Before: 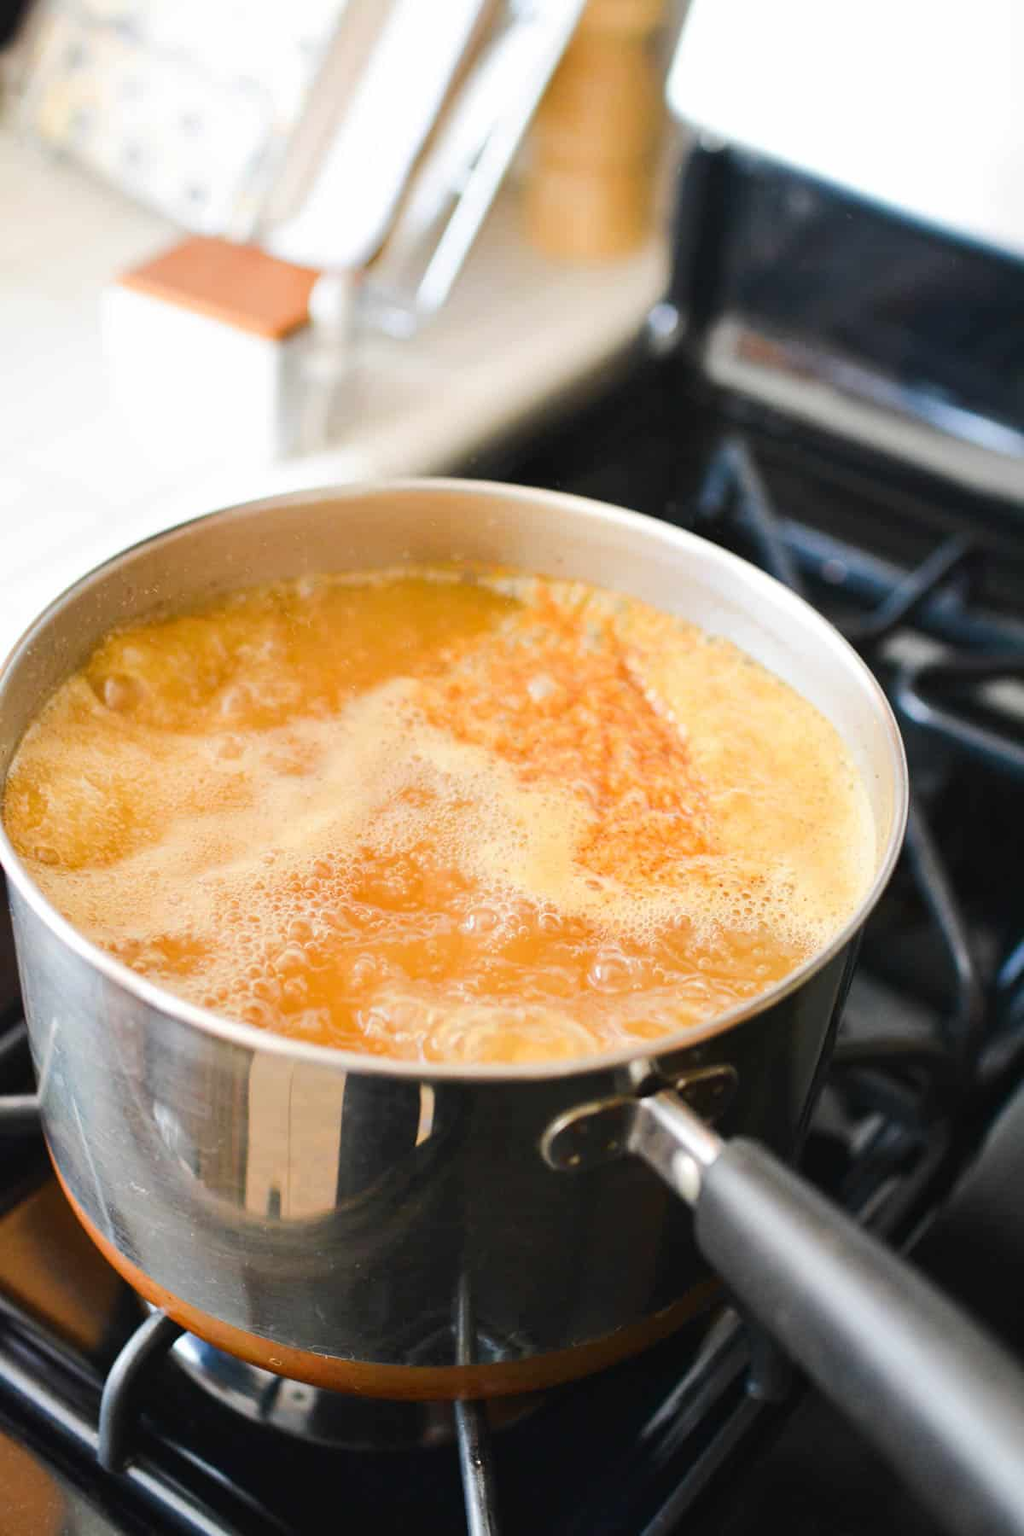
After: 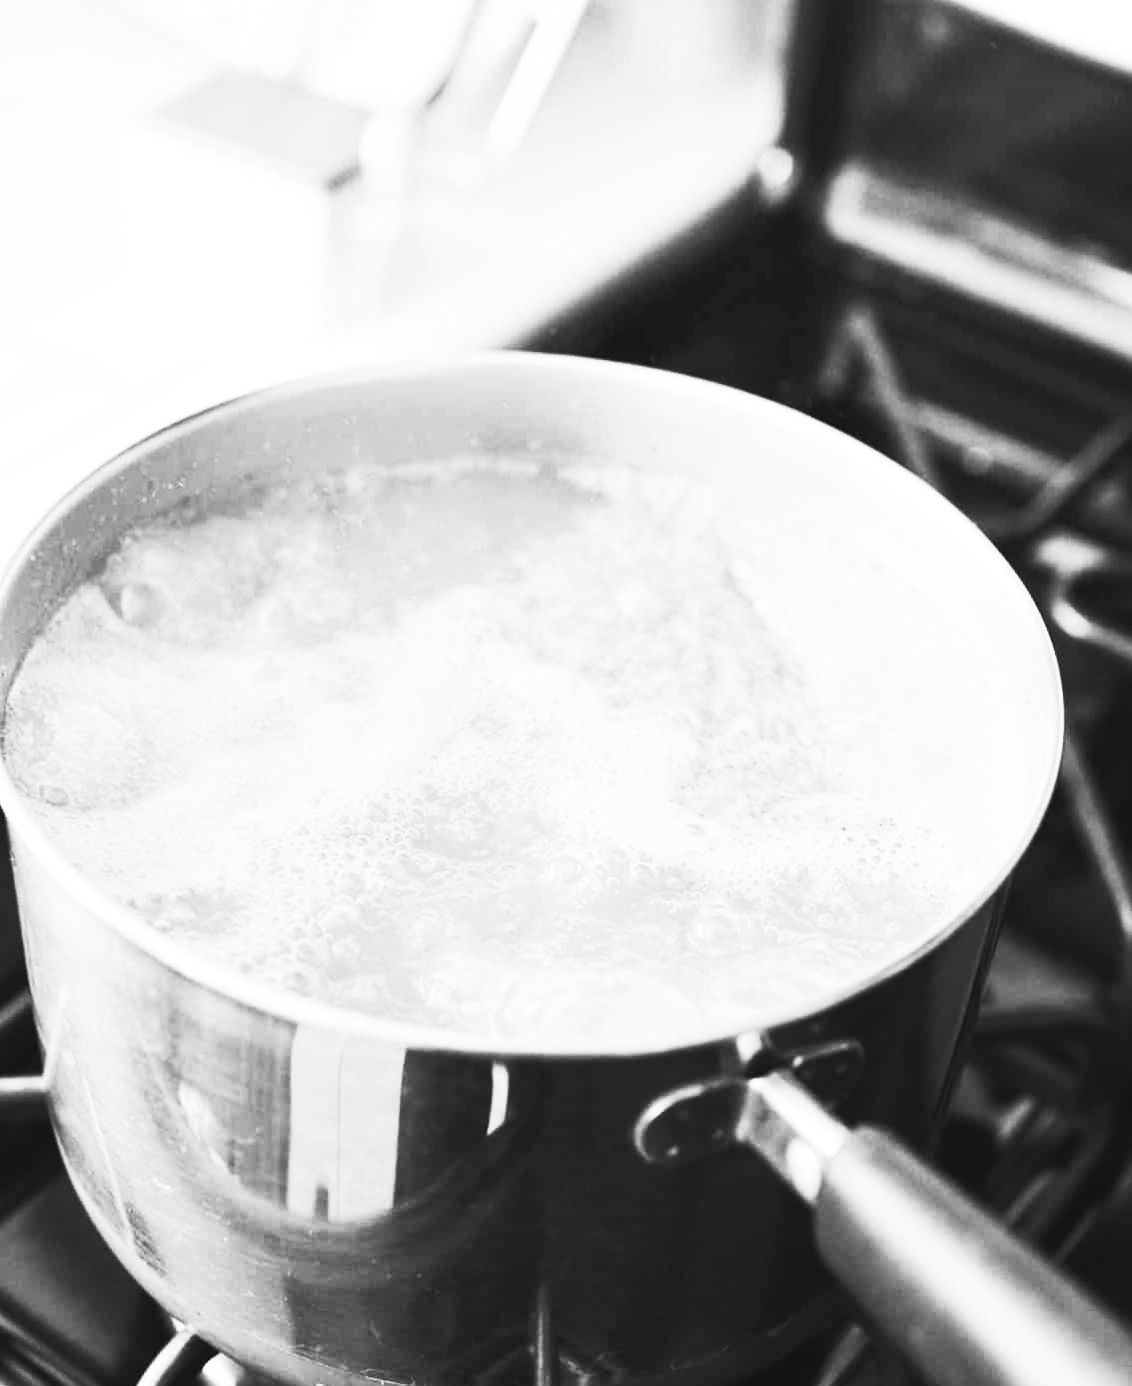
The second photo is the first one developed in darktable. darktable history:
crop and rotate: angle 0.084°, top 11.502%, right 5.422%, bottom 11.313%
contrast brightness saturation: contrast 0.531, brightness 0.454, saturation -0.998
